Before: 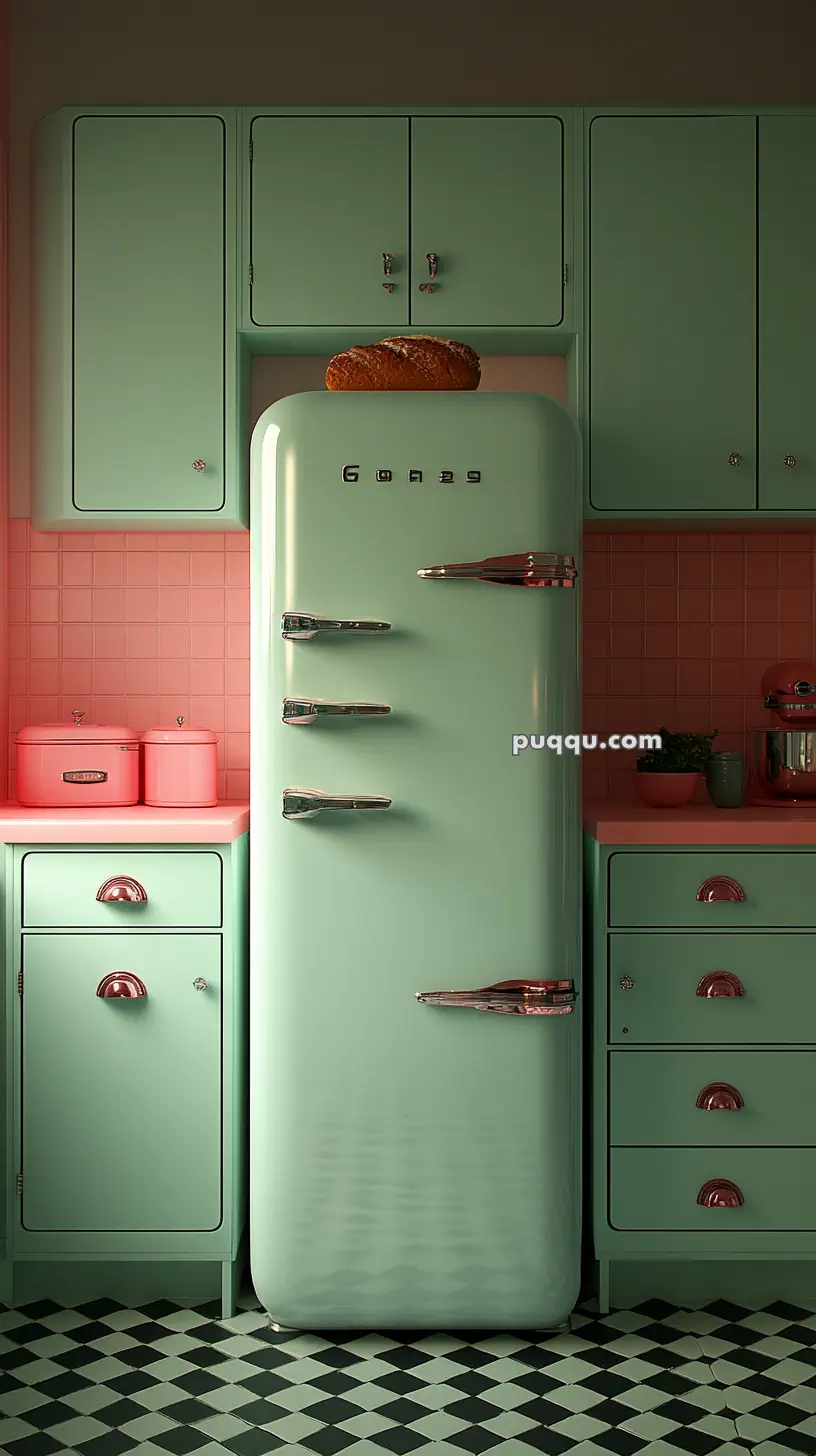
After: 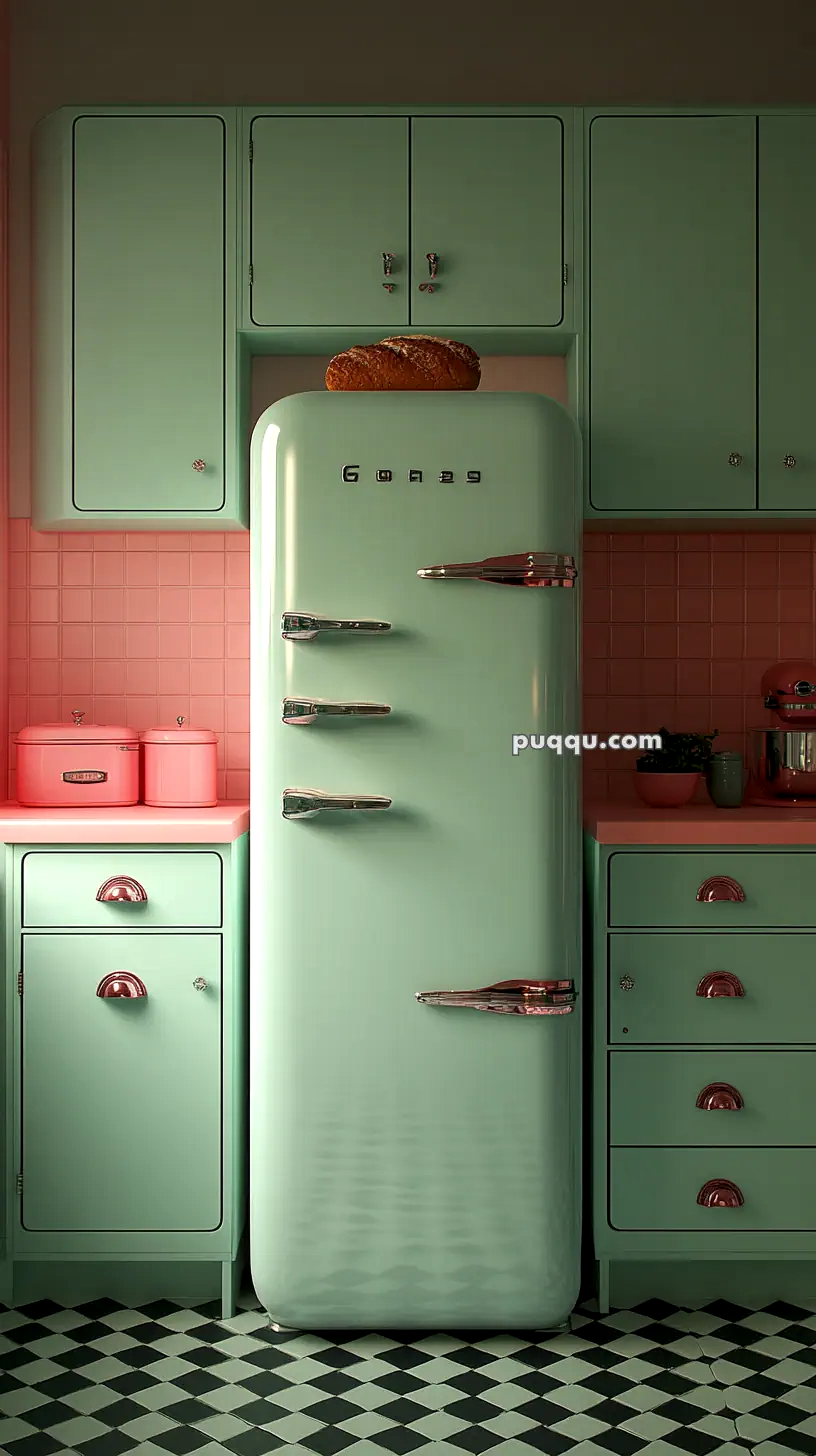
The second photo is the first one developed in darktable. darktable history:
local contrast: highlights 107%, shadows 97%, detail 131%, midtone range 0.2
